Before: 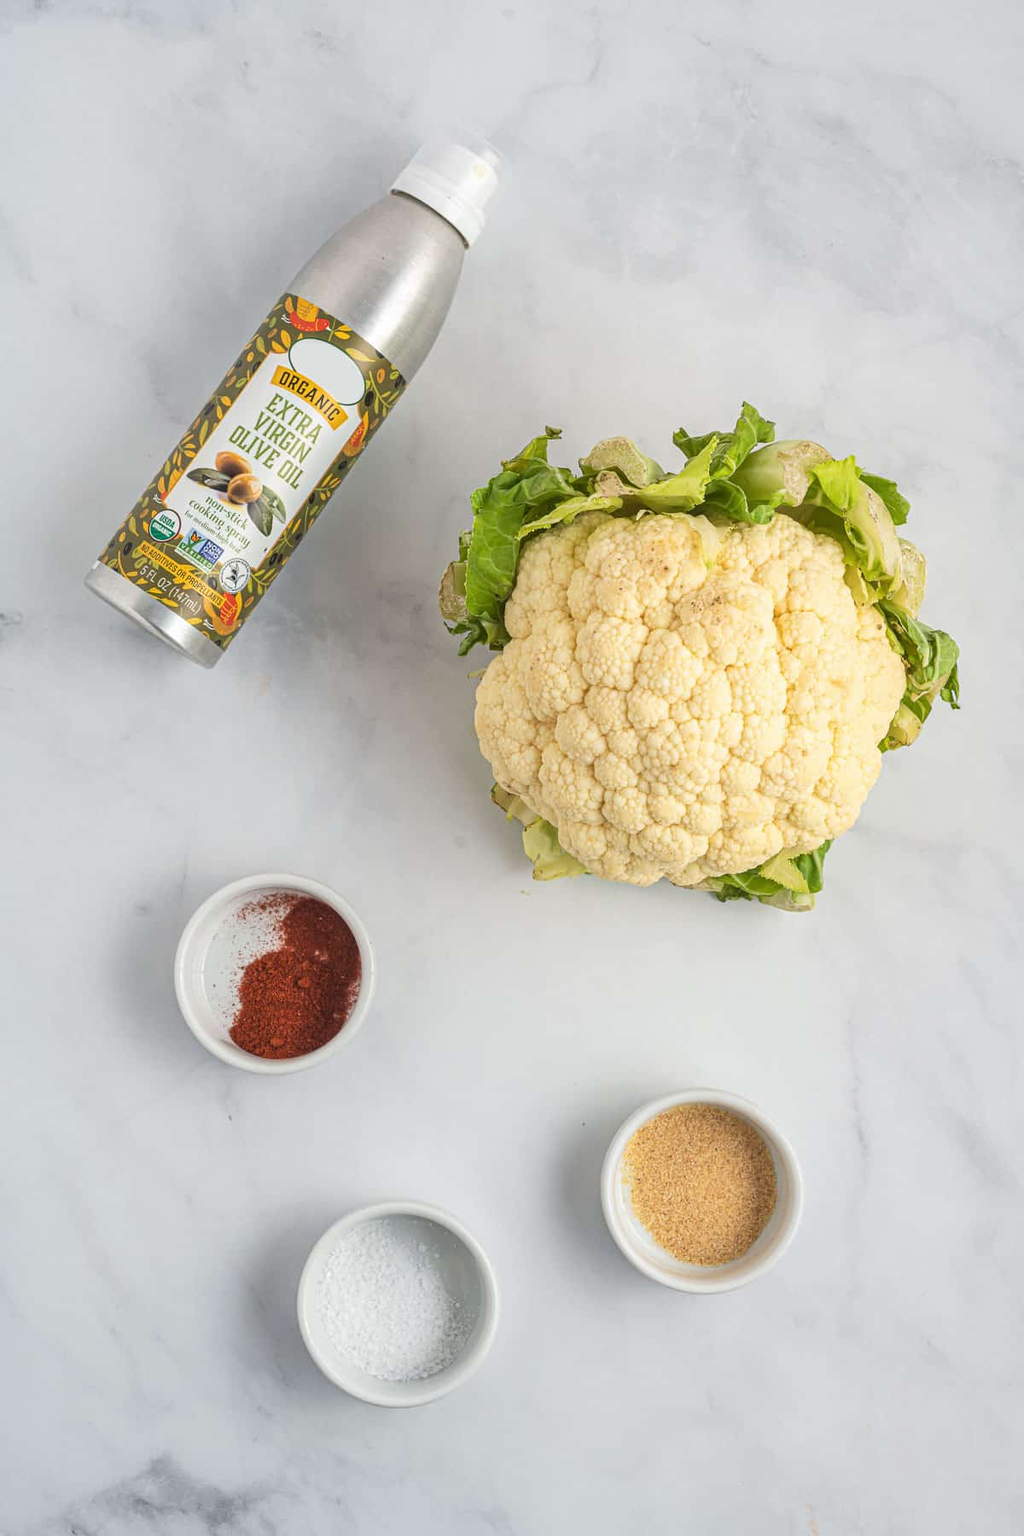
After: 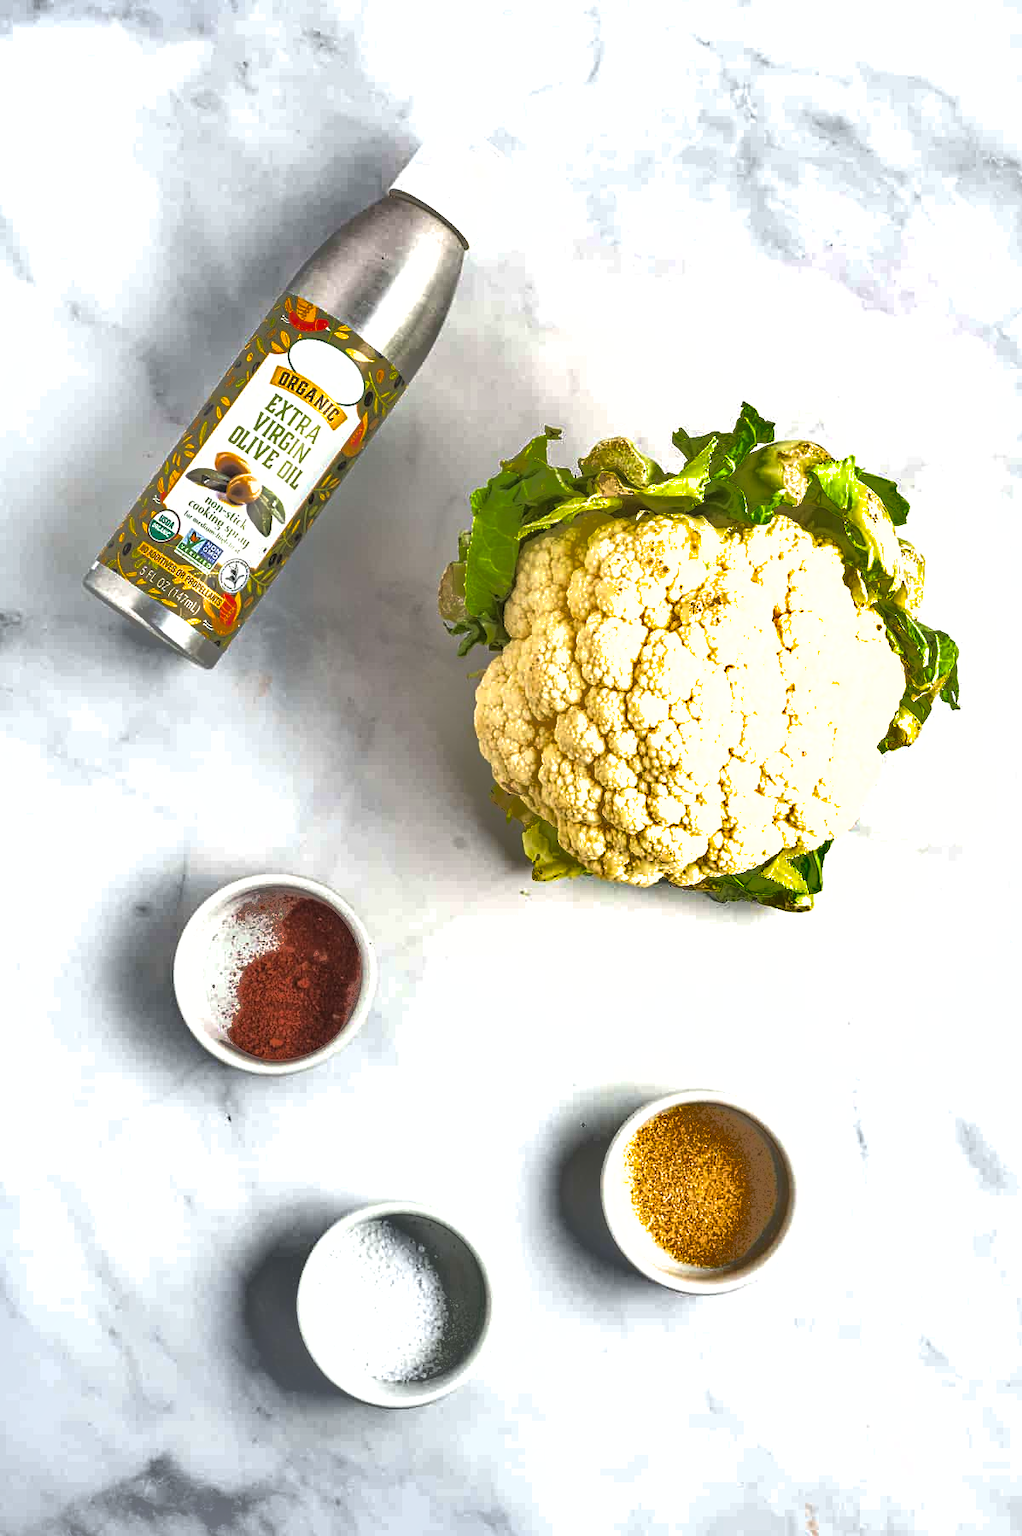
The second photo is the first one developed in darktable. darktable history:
crop and rotate: left 0.126%
shadows and highlights: shadows 25, highlights -70
tone equalizer: -8 EV -0.75 EV, -7 EV -0.7 EV, -6 EV -0.6 EV, -5 EV -0.4 EV, -3 EV 0.4 EV, -2 EV 0.6 EV, -1 EV 0.7 EV, +0 EV 0.75 EV, edges refinement/feathering 500, mask exposure compensation -1.57 EV, preserve details no
